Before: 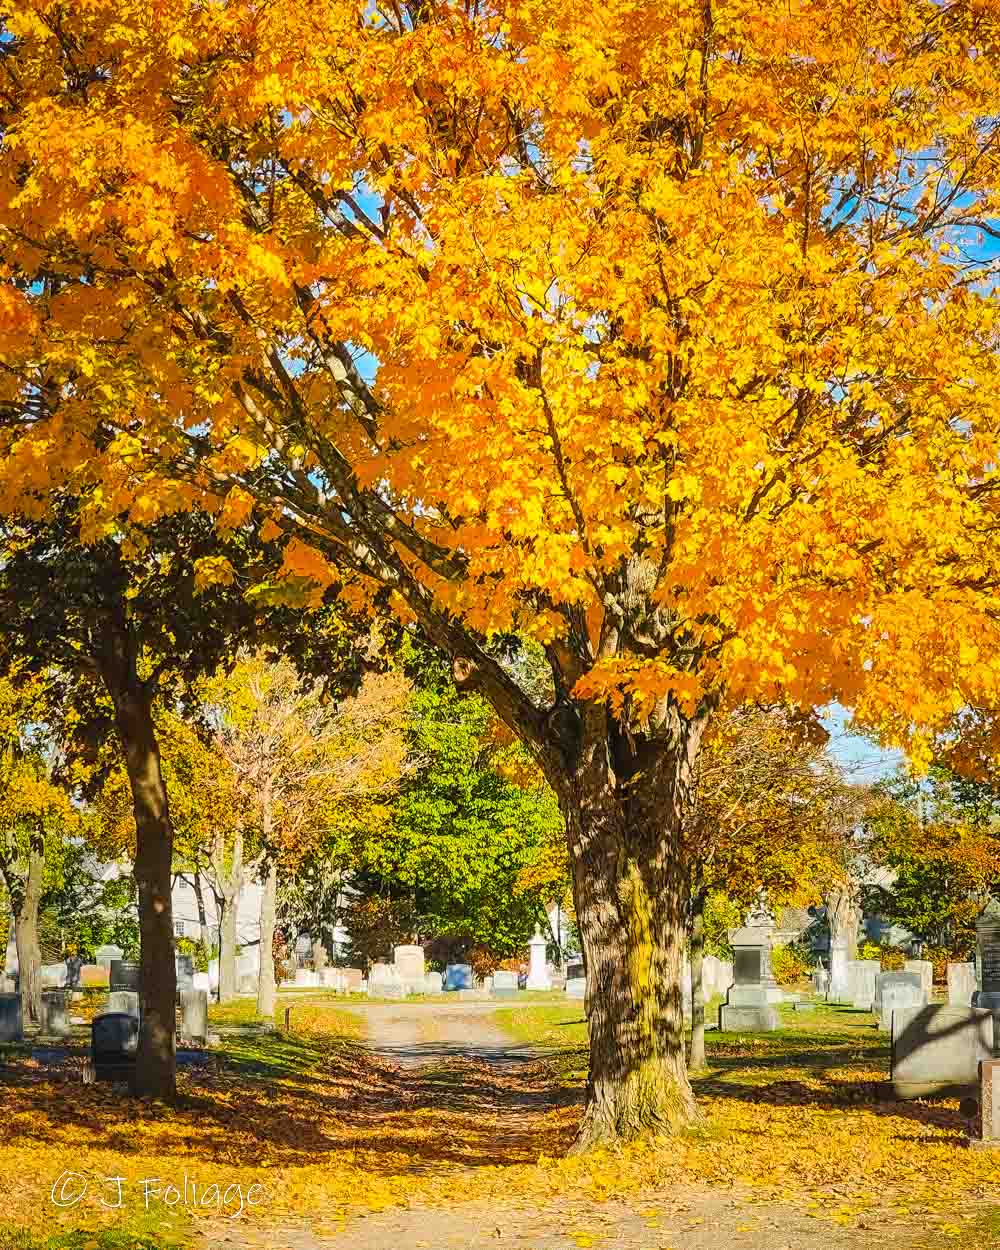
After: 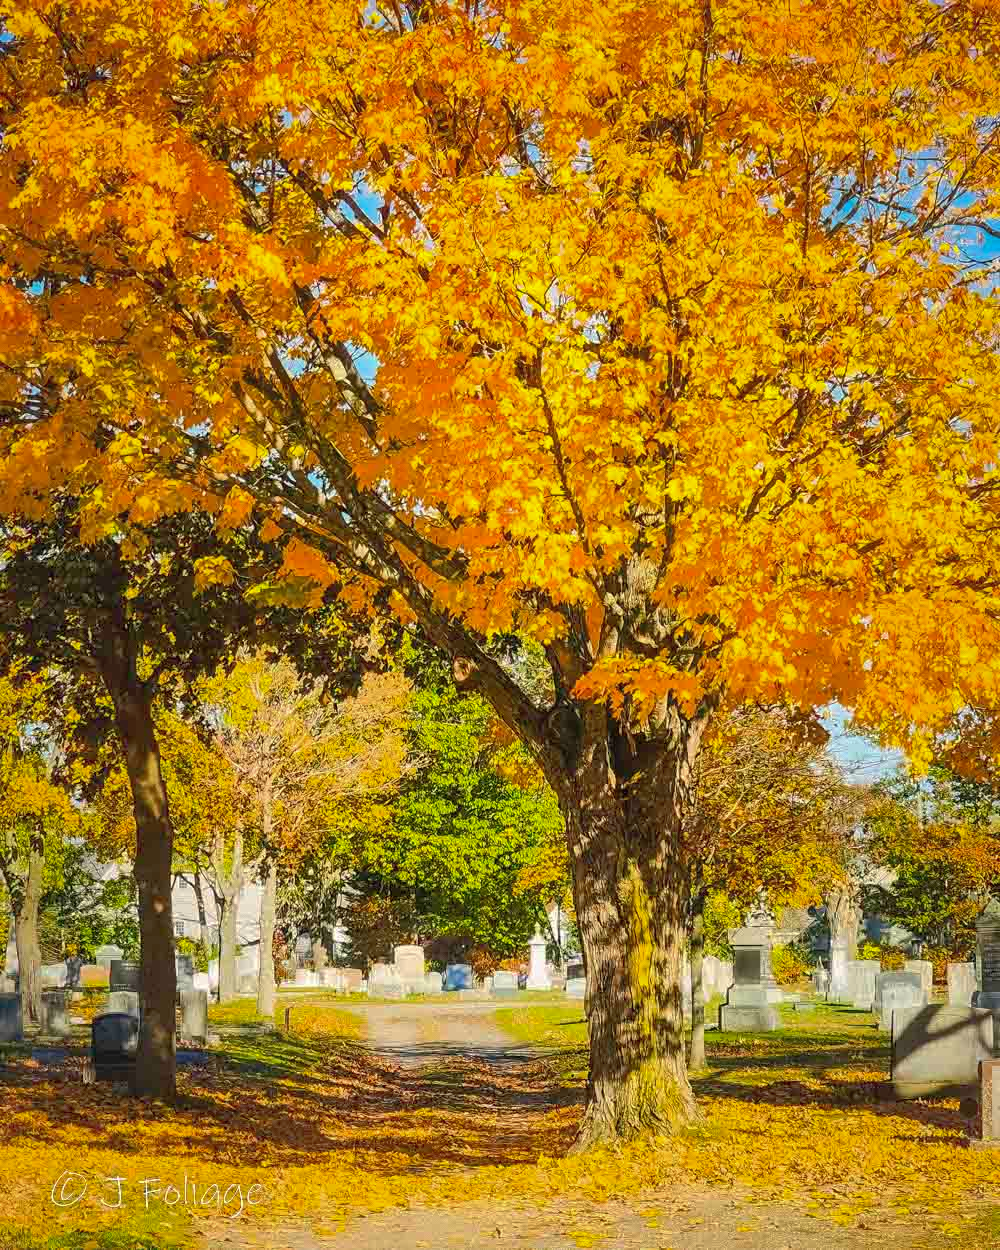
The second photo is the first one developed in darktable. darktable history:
shadows and highlights: on, module defaults
color correction: highlights b* 2.99
